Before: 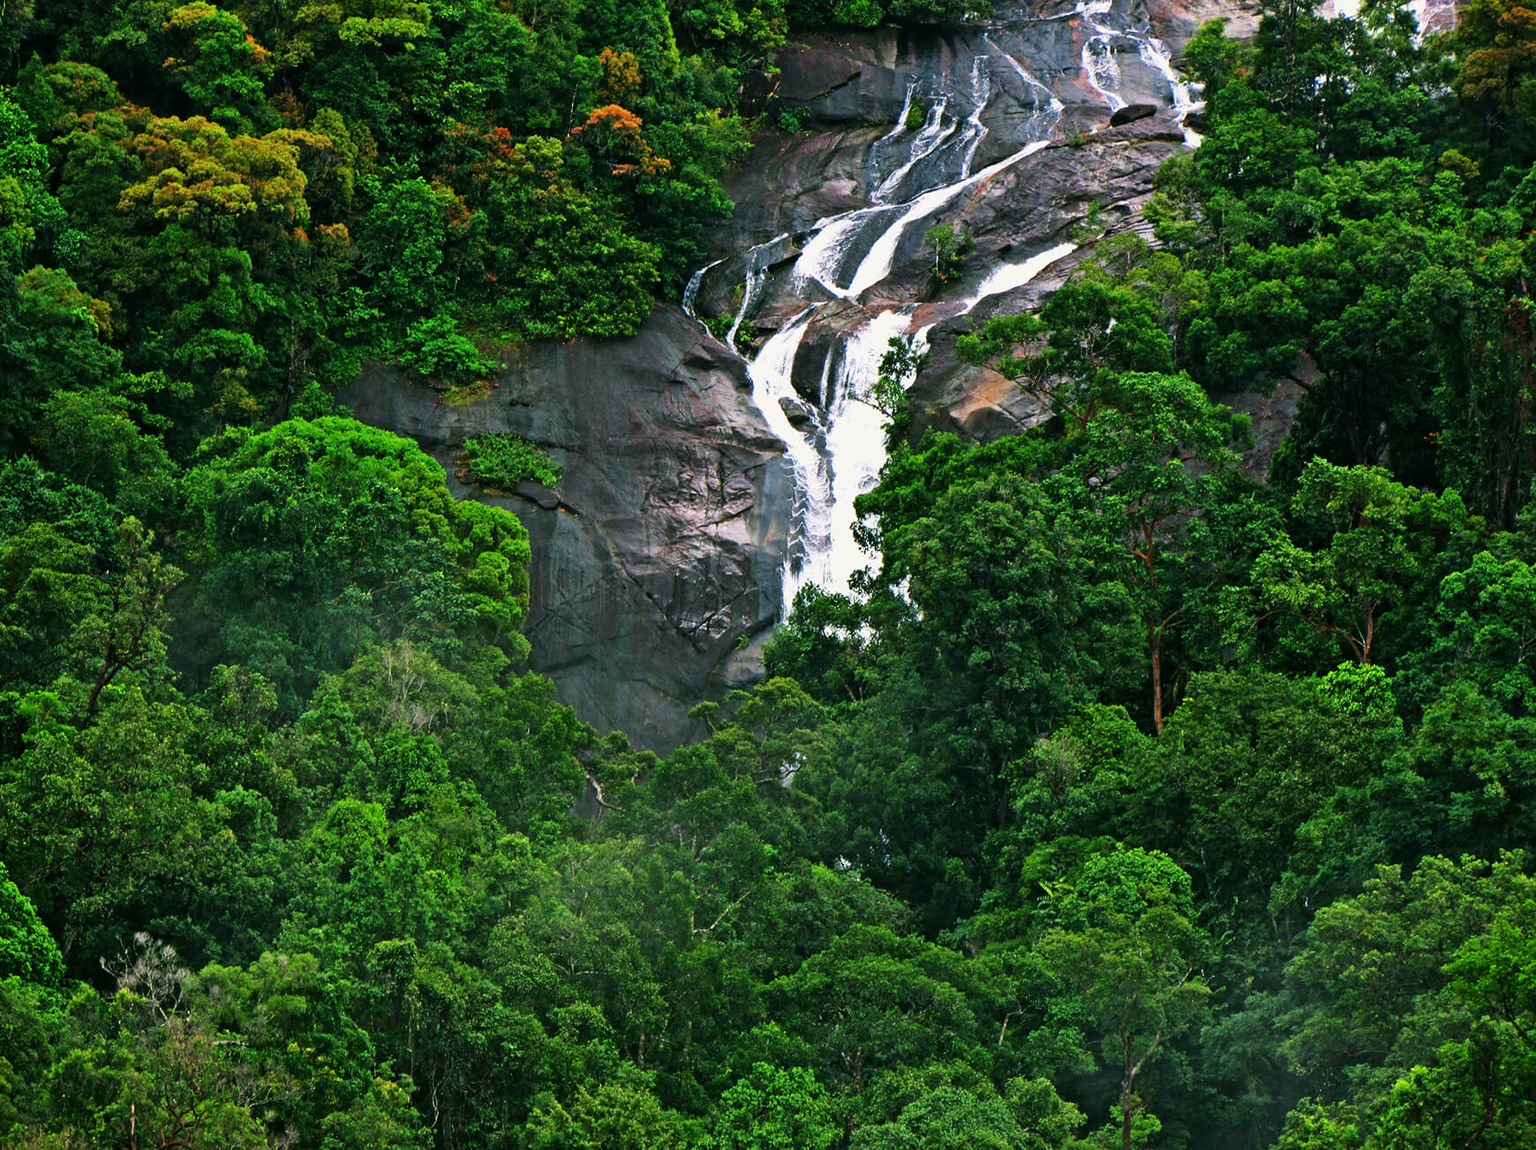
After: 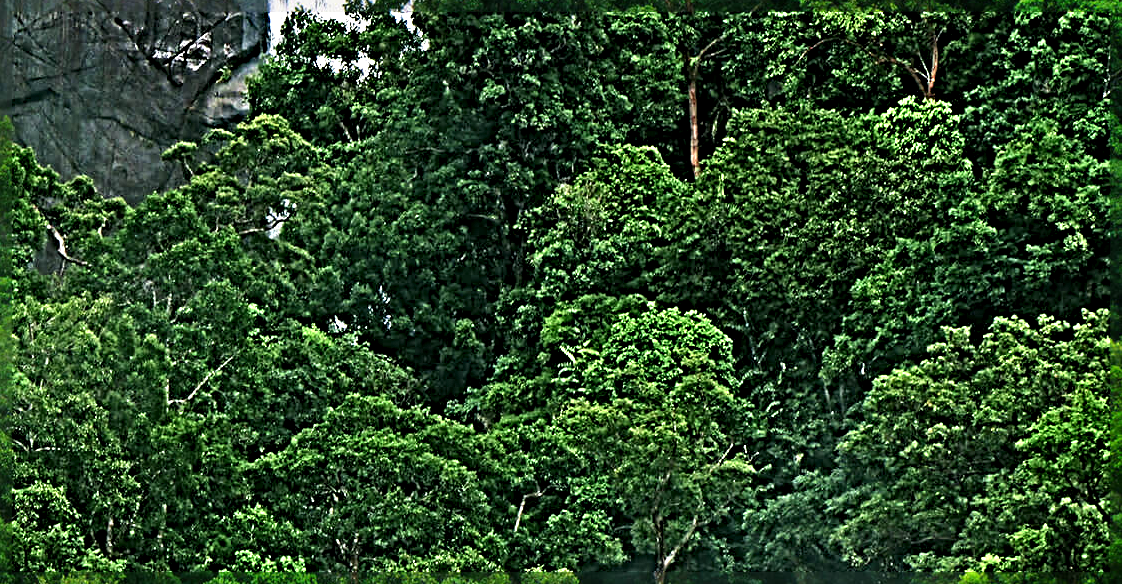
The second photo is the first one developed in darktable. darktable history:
sharpen: radius 6.3, amount 1.8, threshold 0
crop and rotate: left 35.509%, top 50.238%, bottom 4.934%
levels: levels [0, 0.499, 1]
